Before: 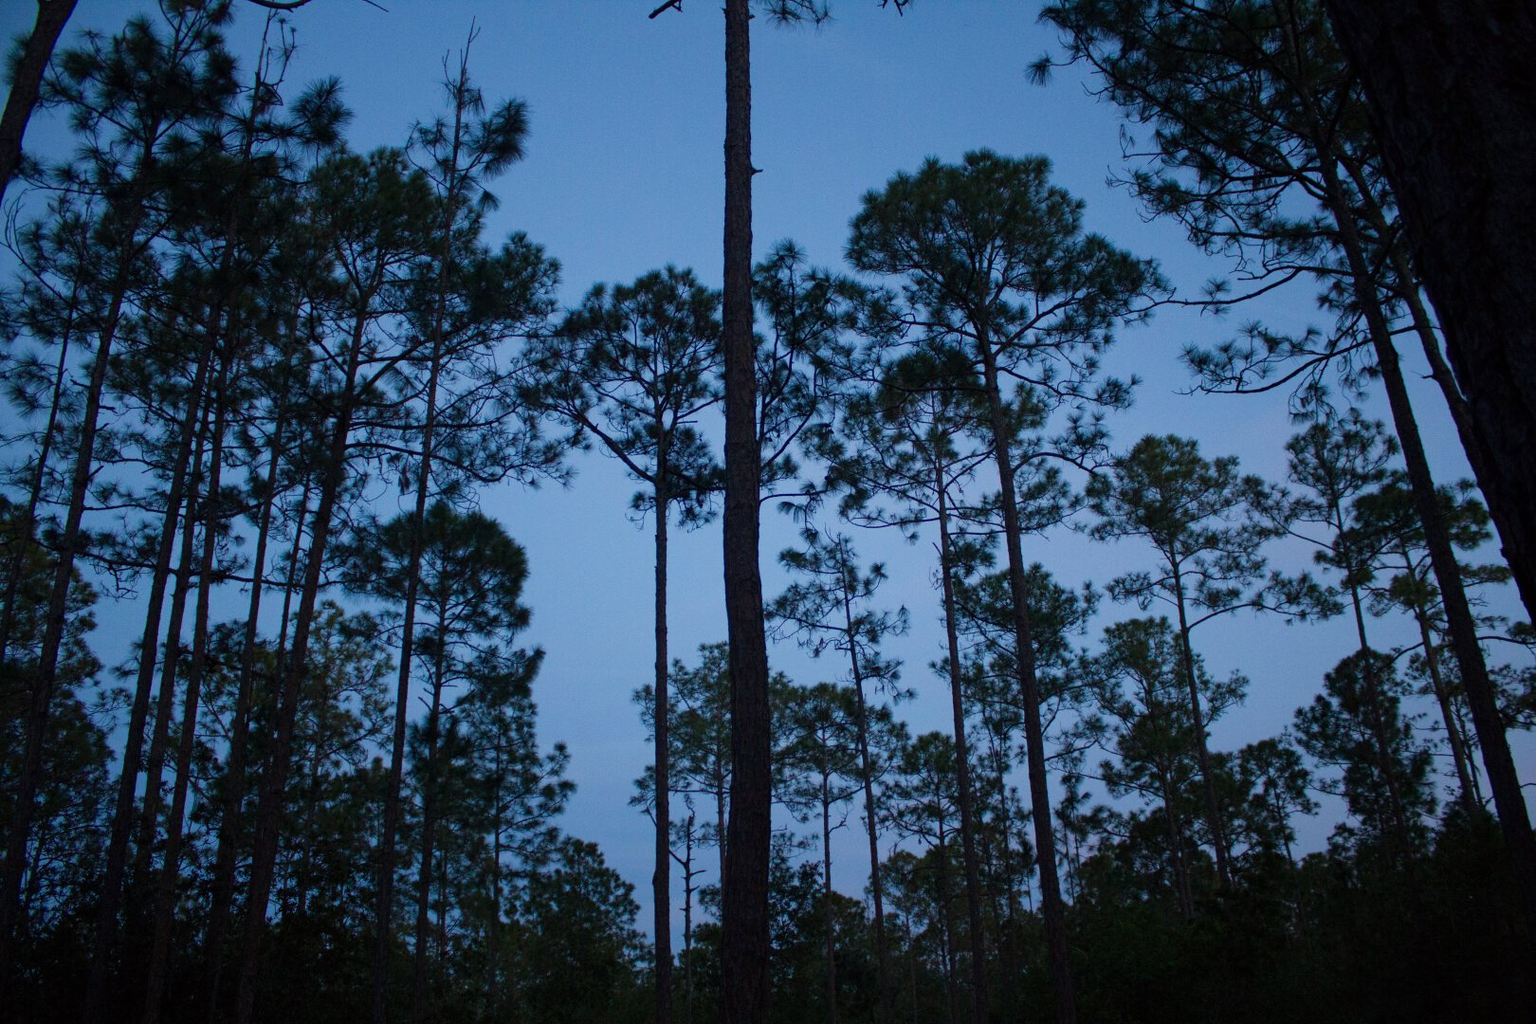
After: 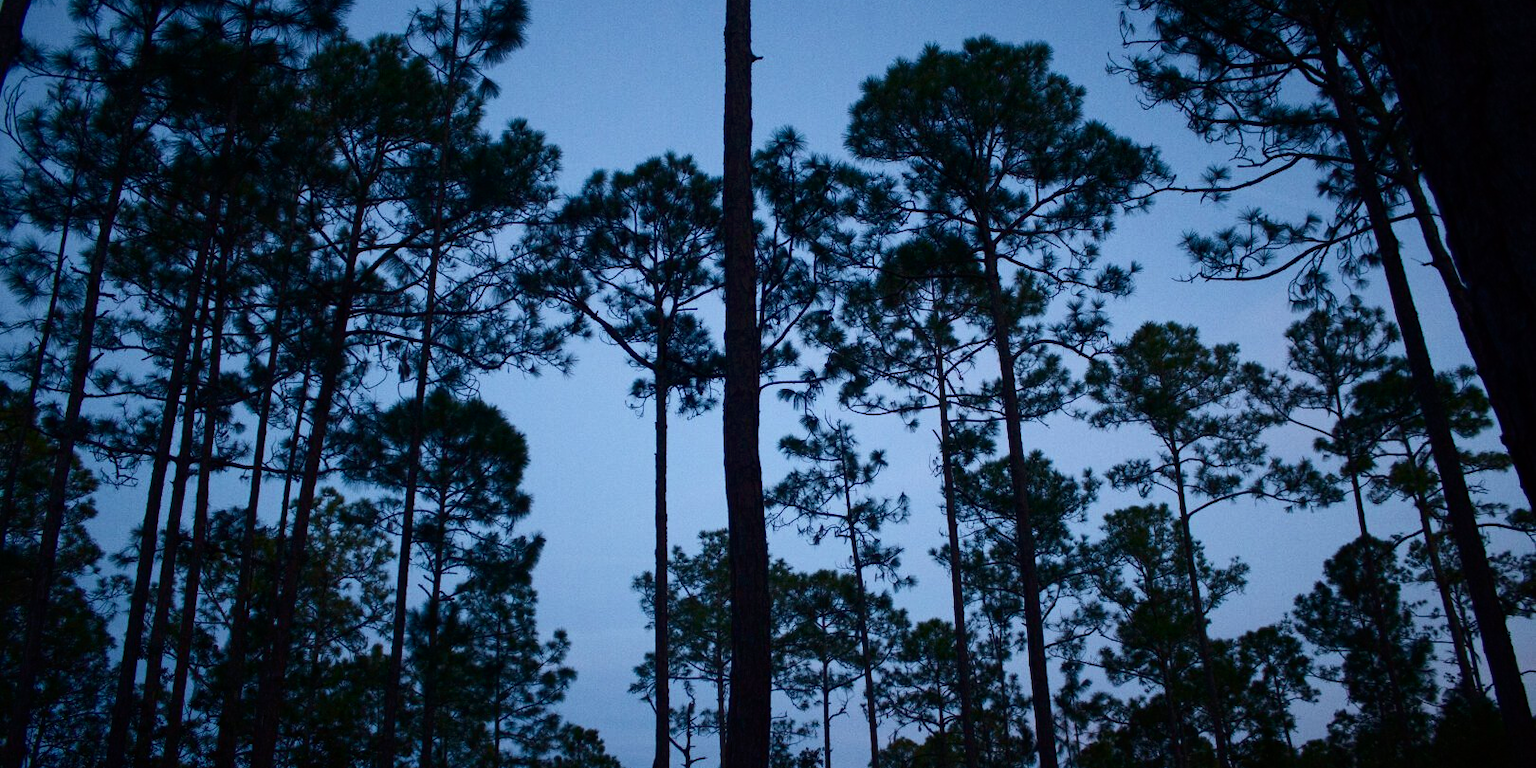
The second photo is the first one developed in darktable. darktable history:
crop: top 11.038%, bottom 13.962%
contrast brightness saturation: contrast 0.28
